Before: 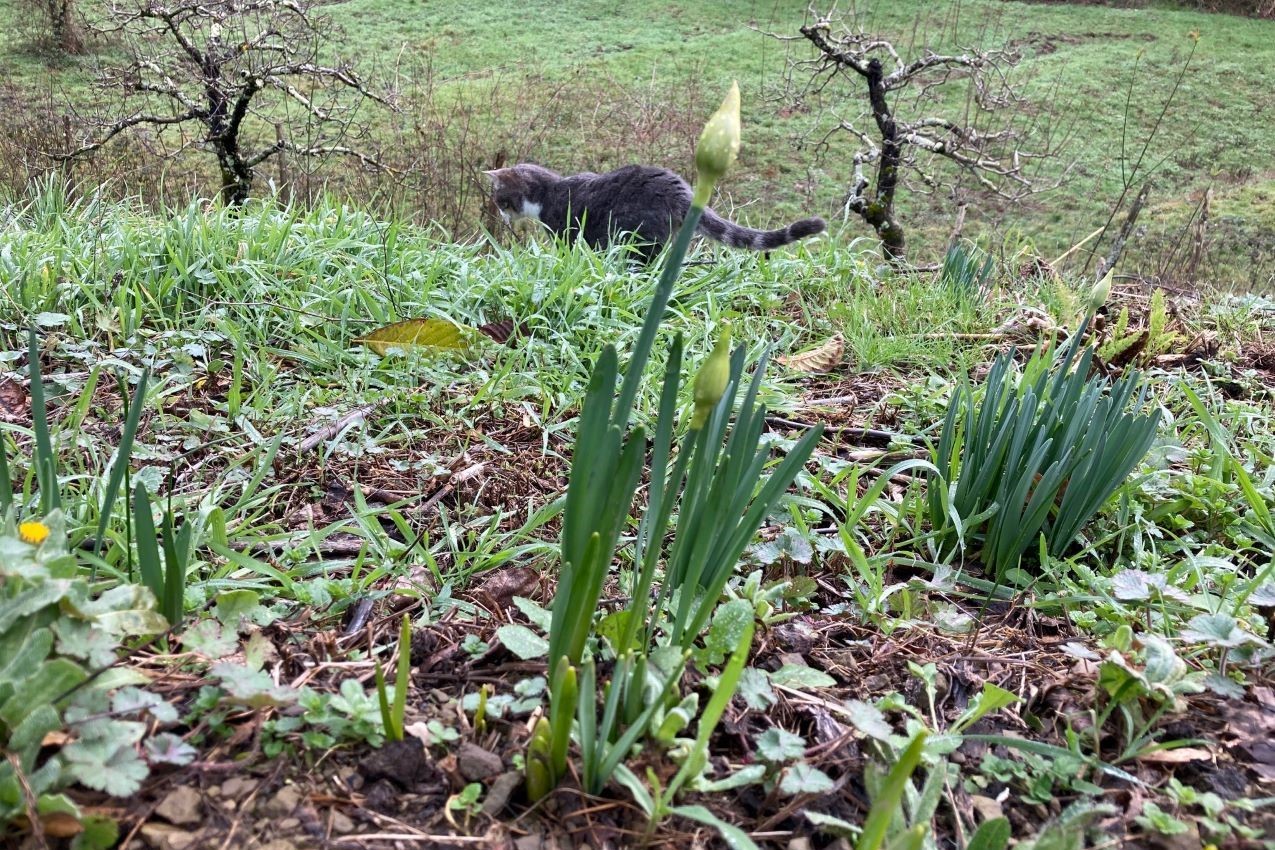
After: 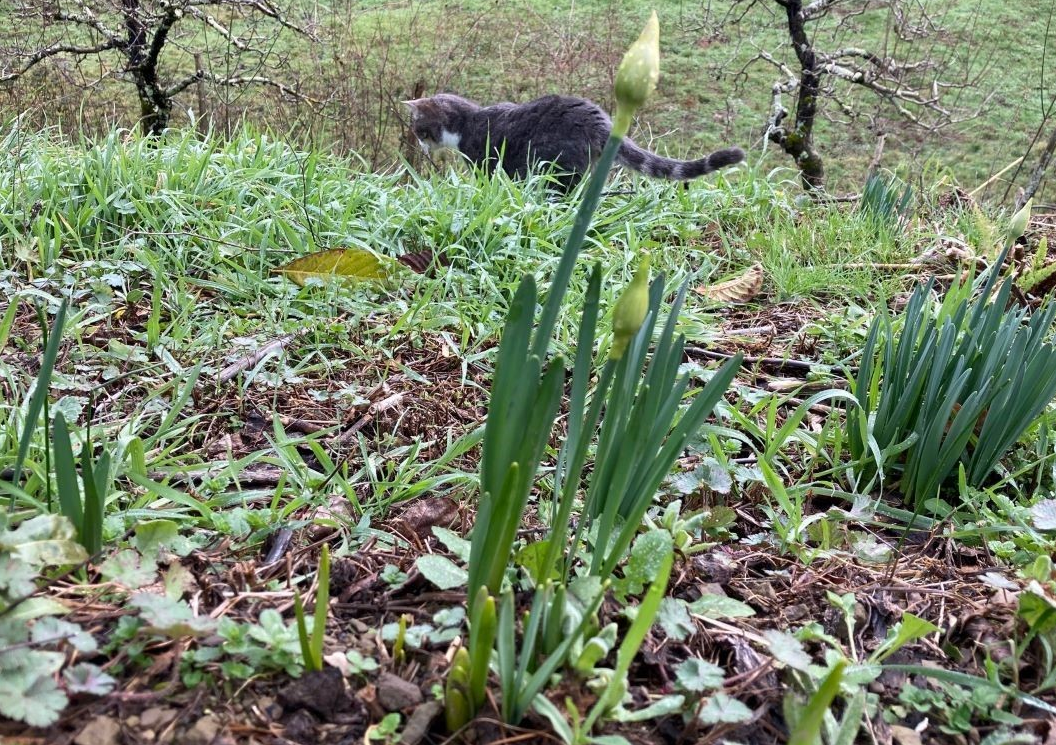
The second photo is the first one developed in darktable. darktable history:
crop: left 6.405%, top 8.275%, right 9.533%, bottom 3.849%
